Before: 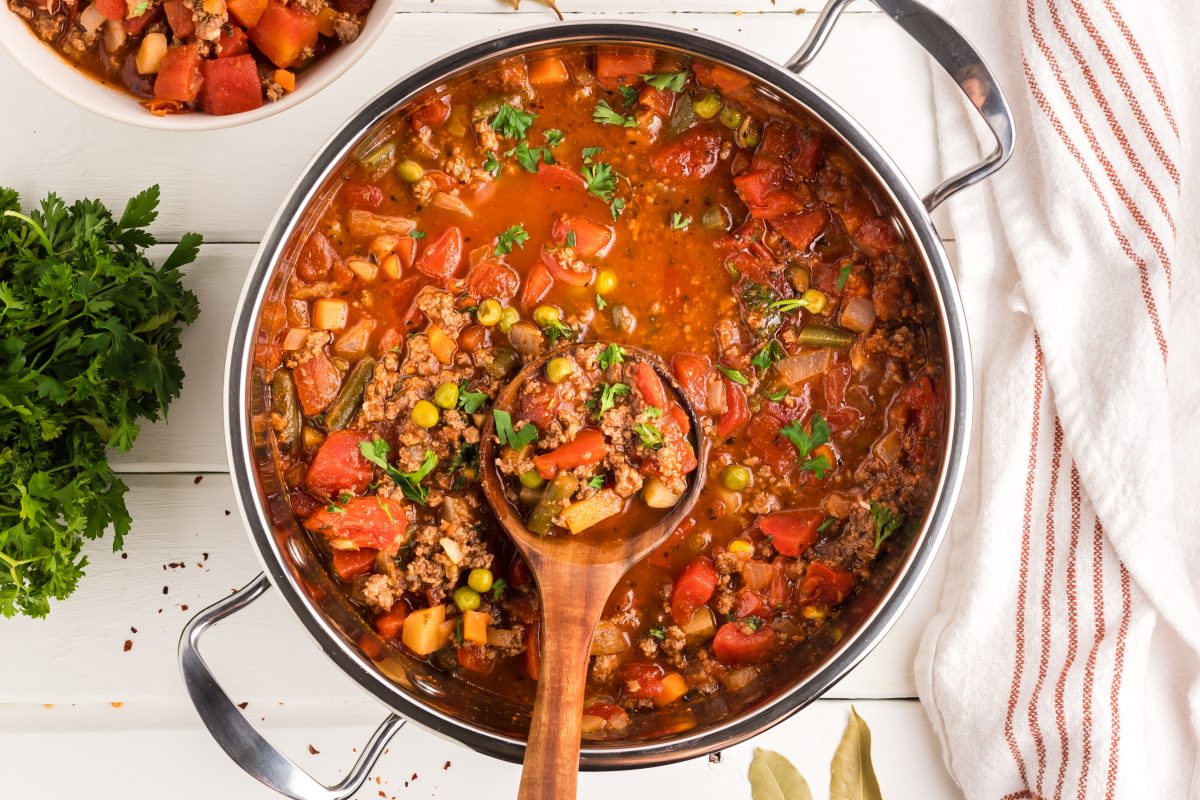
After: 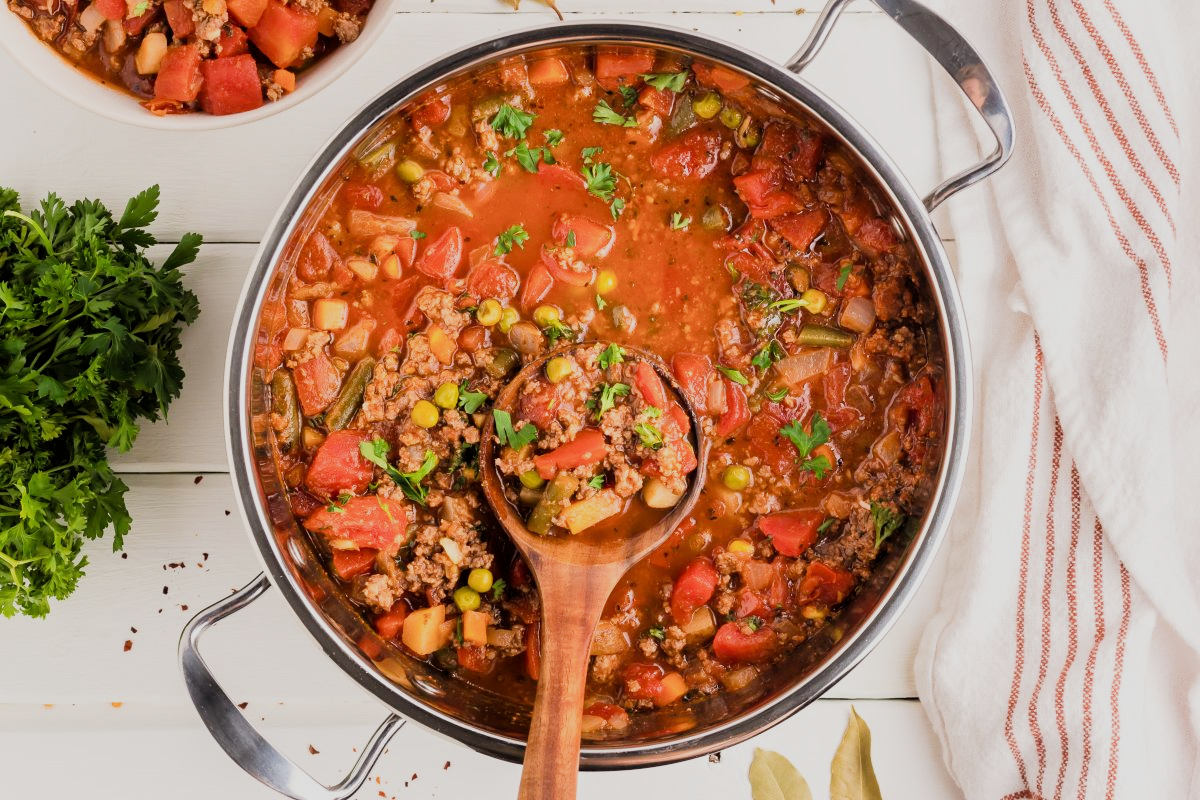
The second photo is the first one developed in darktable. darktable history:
filmic rgb: black relative exposure -7.65 EV, white relative exposure 4.56 EV, hardness 3.61
exposure: exposure 0.3 EV, compensate highlight preservation false
